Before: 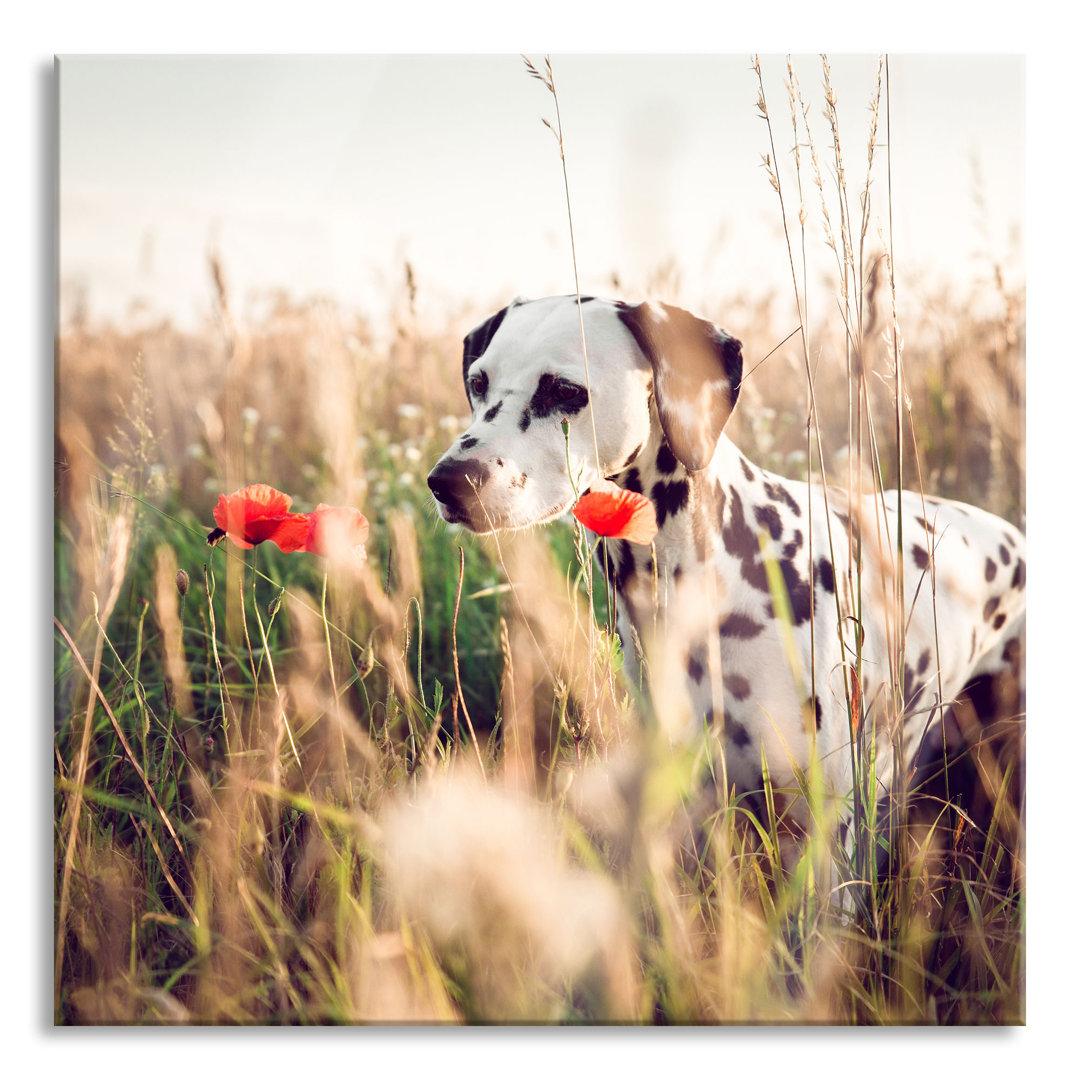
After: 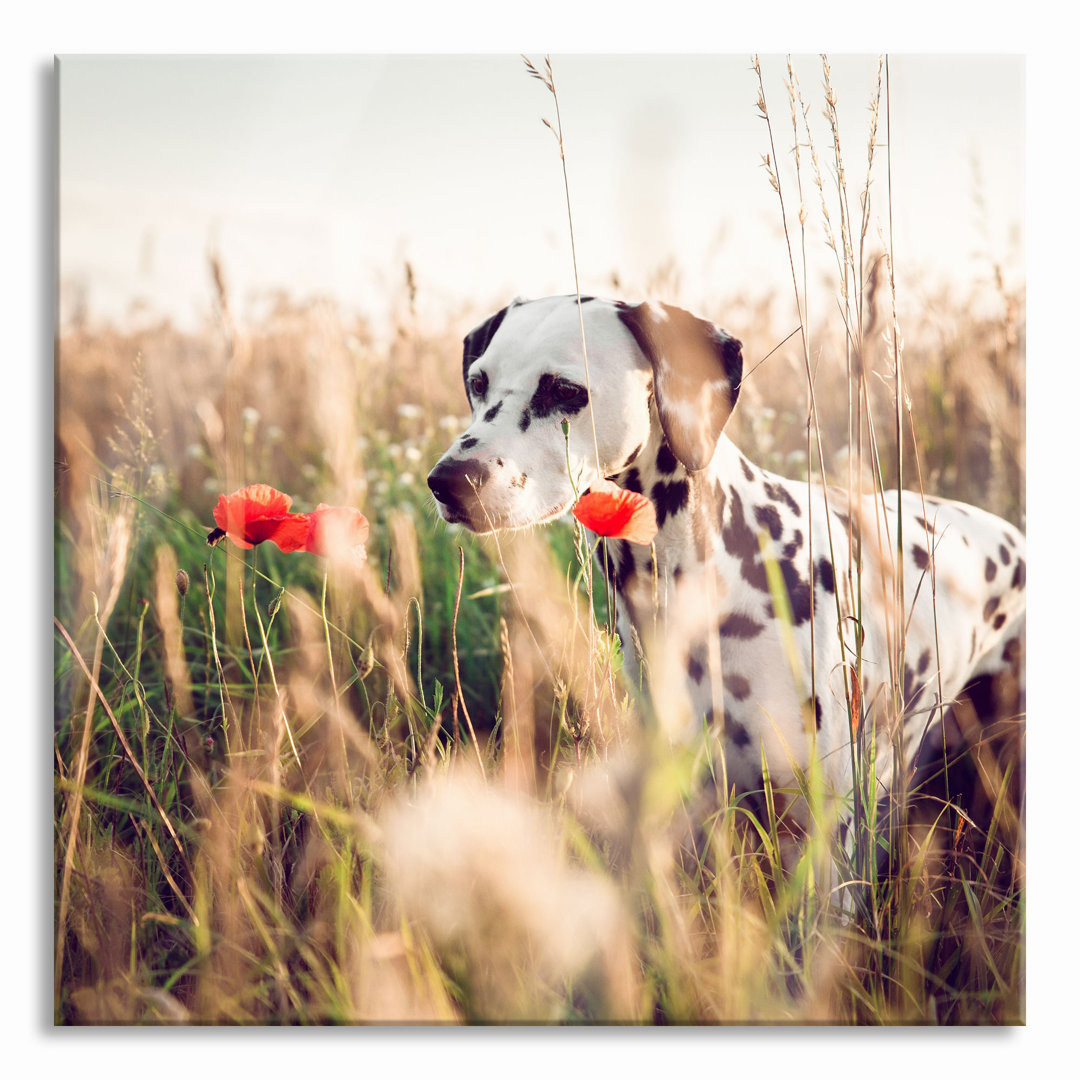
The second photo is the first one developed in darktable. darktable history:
tone equalizer: -7 EV 0.202 EV, -6 EV 0.135 EV, -5 EV 0.069 EV, -4 EV 0.042 EV, -2 EV -0.017 EV, -1 EV -0.026 EV, +0 EV -0.06 EV, edges refinement/feathering 500, mask exposure compensation -1.57 EV, preserve details no
